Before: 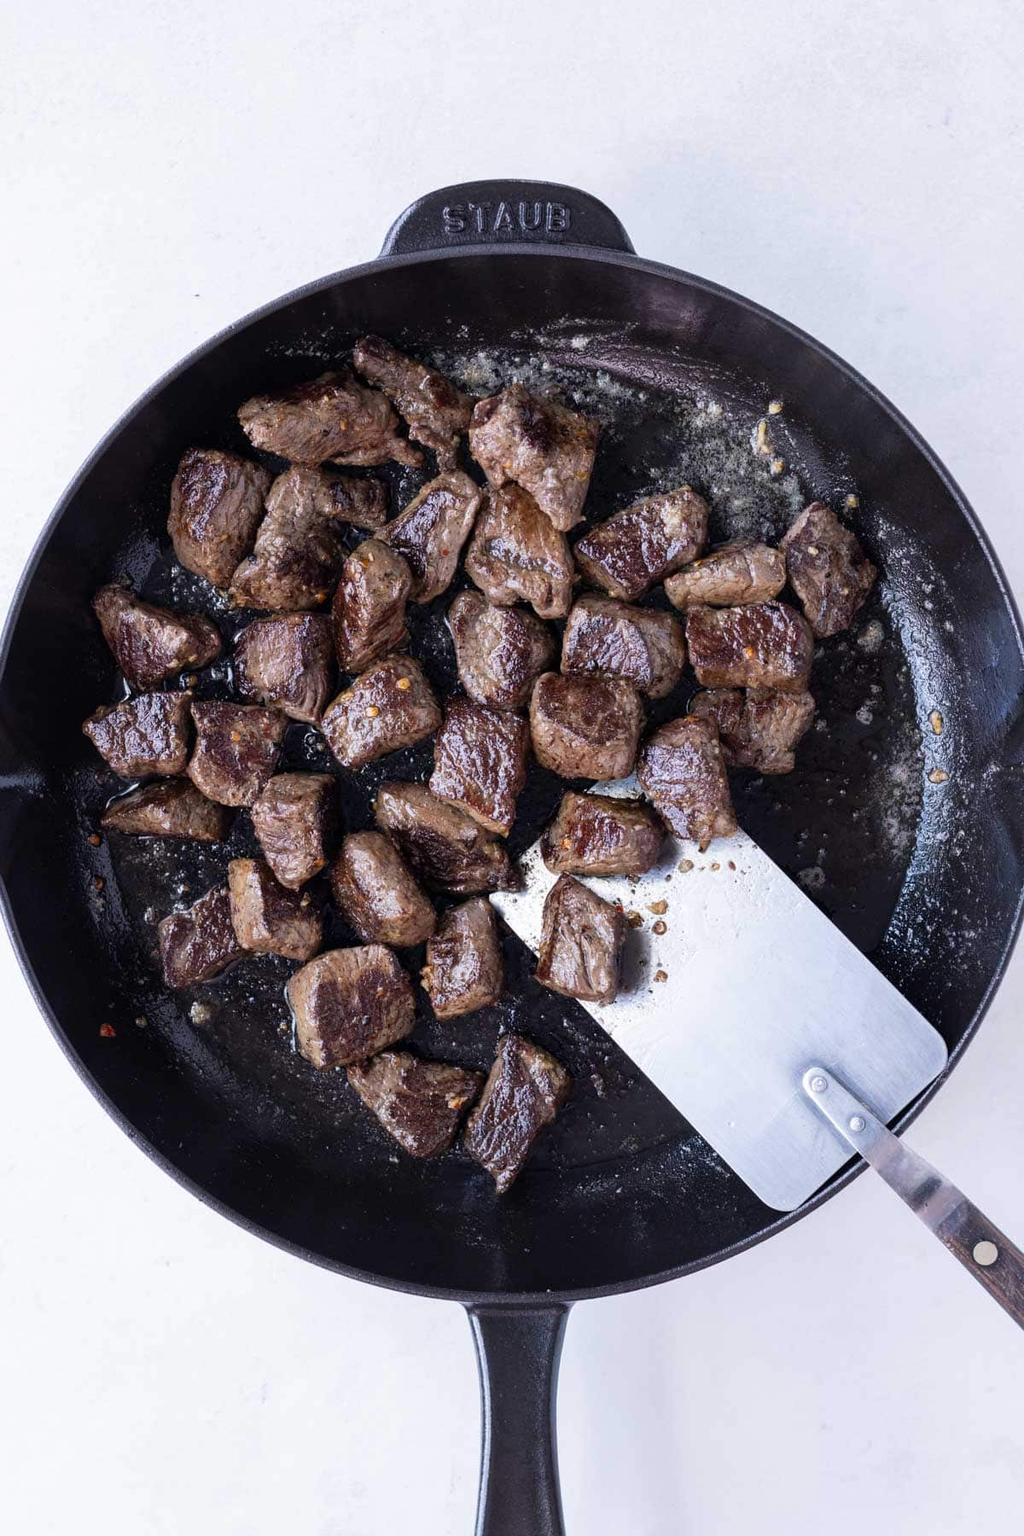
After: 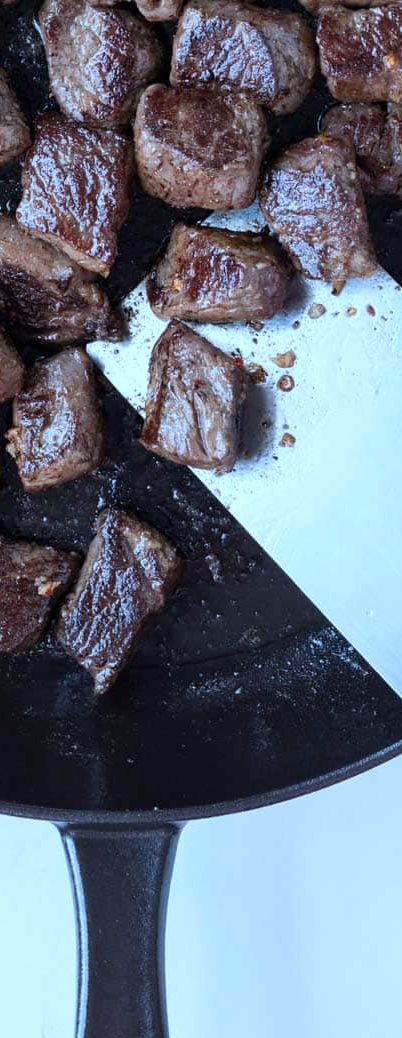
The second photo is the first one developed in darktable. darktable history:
crop: left 40.661%, top 39.14%, right 25.836%, bottom 3.144%
color correction: highlights a* -9.56, highlights b* -21.39
